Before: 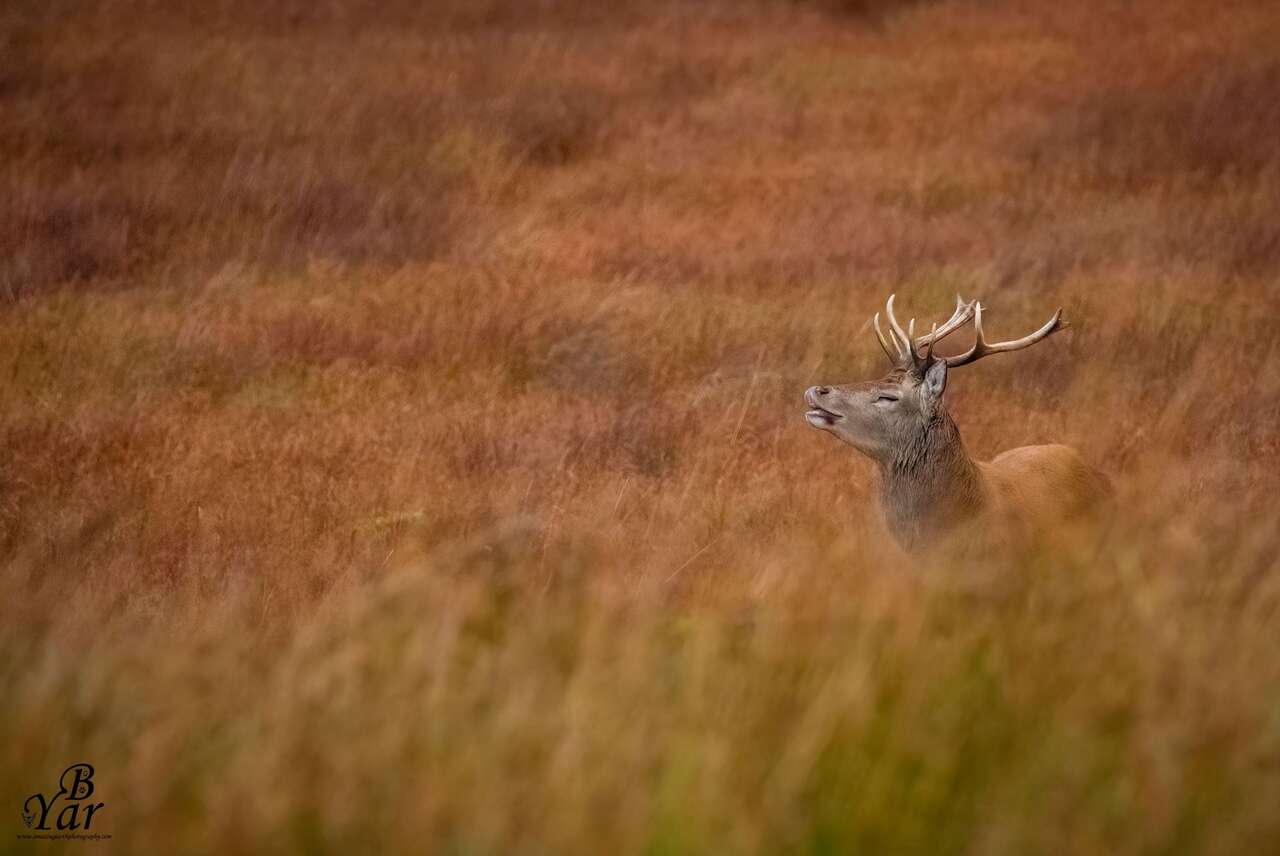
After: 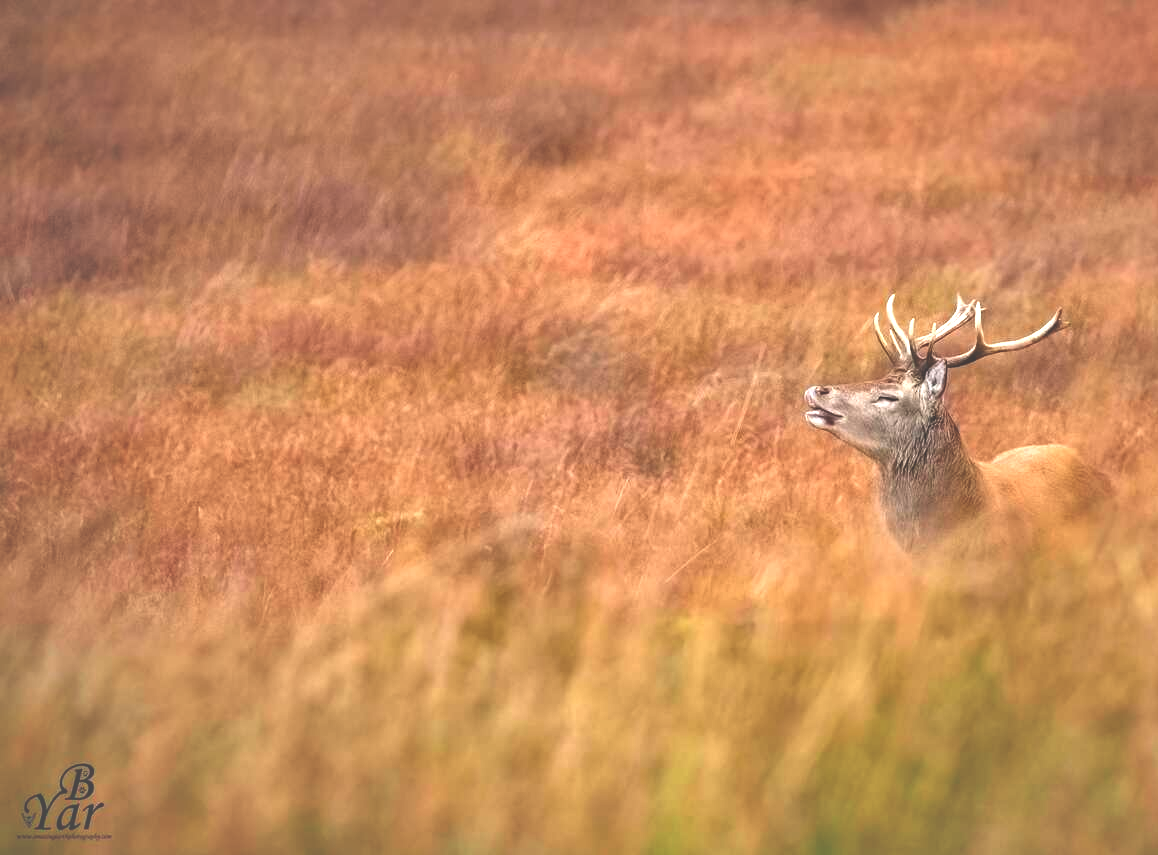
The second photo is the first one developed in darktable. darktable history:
crop: right 9.485%, bottom 0.022%
shadows and highlights: soften with gaussian
exposure: black level correction -0.024, exposure 1.398 EV, compensate highlight preservation false
